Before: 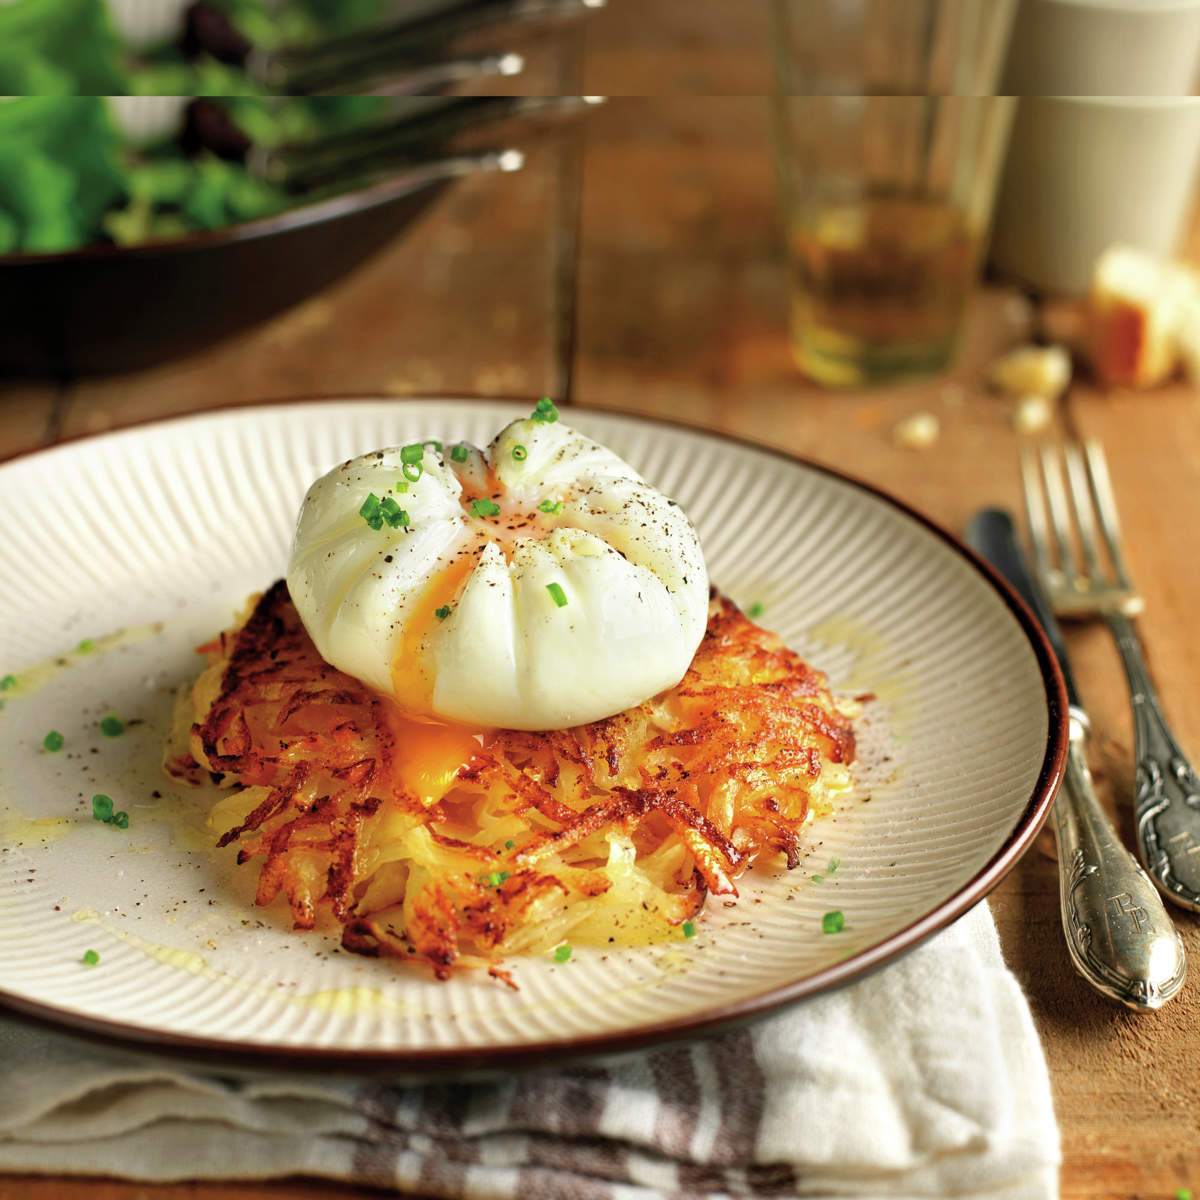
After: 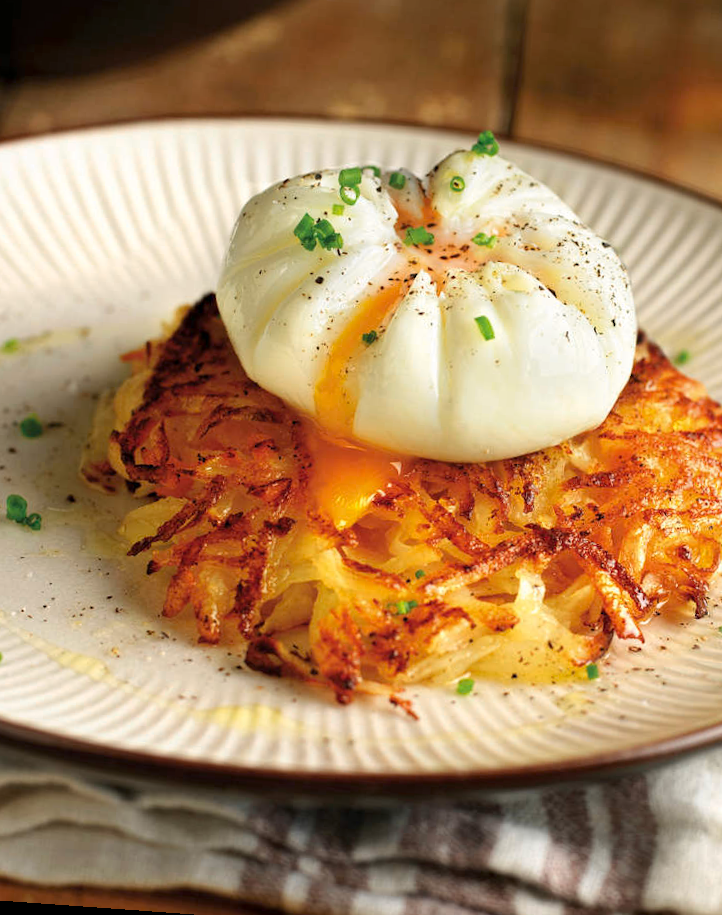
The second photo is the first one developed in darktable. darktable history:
rotate and perspective: rotation 4.1°, automatic cropping off
crop: left 8.966%, top 23.852%, right 34.699%, bottom 4.703%
